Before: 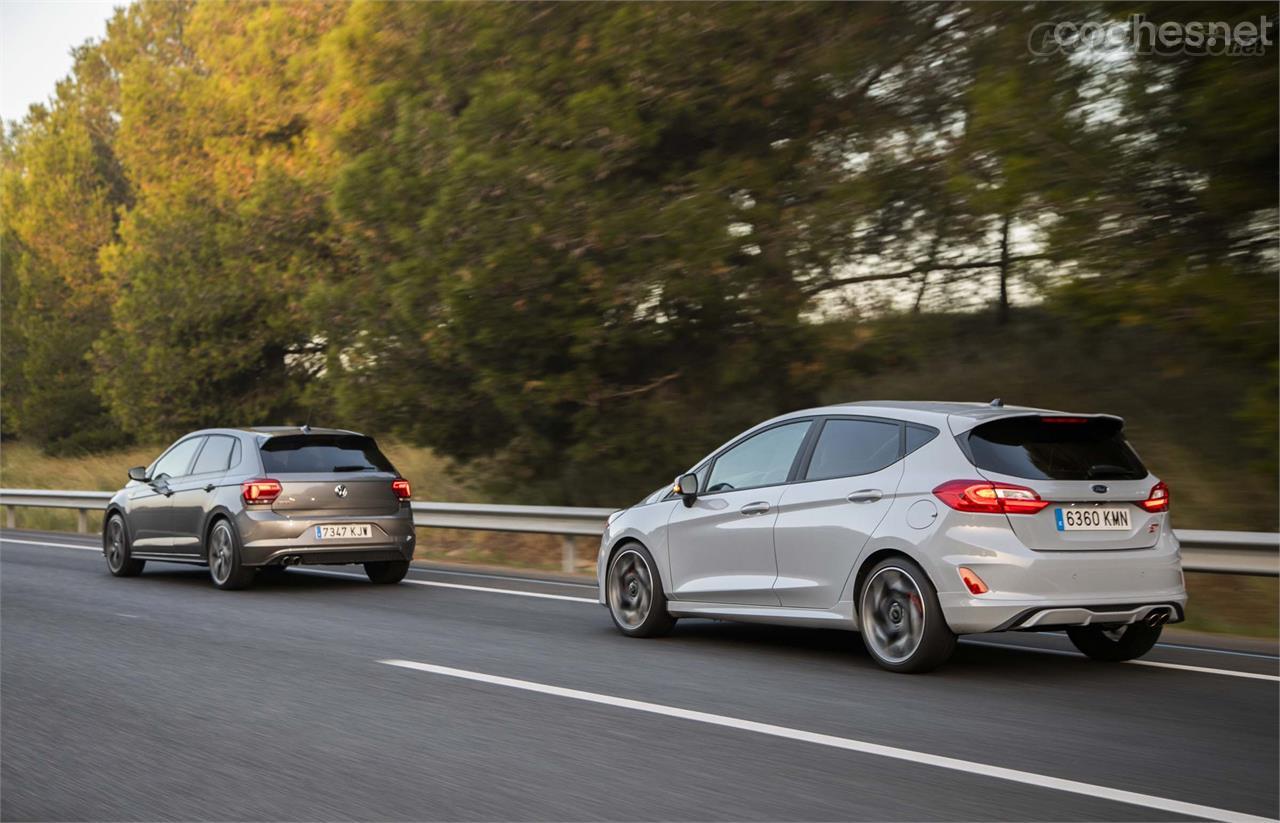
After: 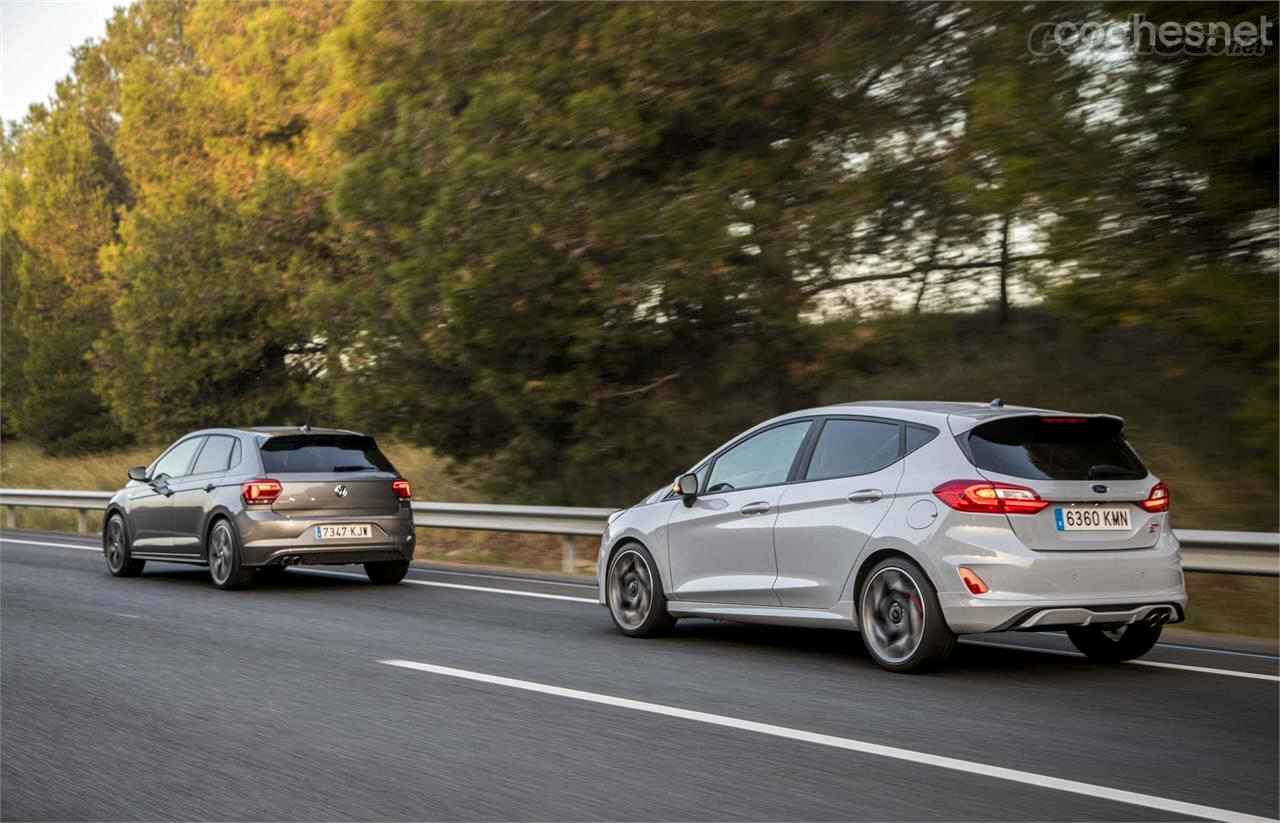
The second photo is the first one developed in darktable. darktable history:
contrast equalizer: y [[0.5, 0.5, 0.472, 0.5, 0.5, 0.5], [0.5 ×6], [0.5 ×6], [0 ×6], [0 ×6]], mix 0.315
local contrast: on, module defaults
